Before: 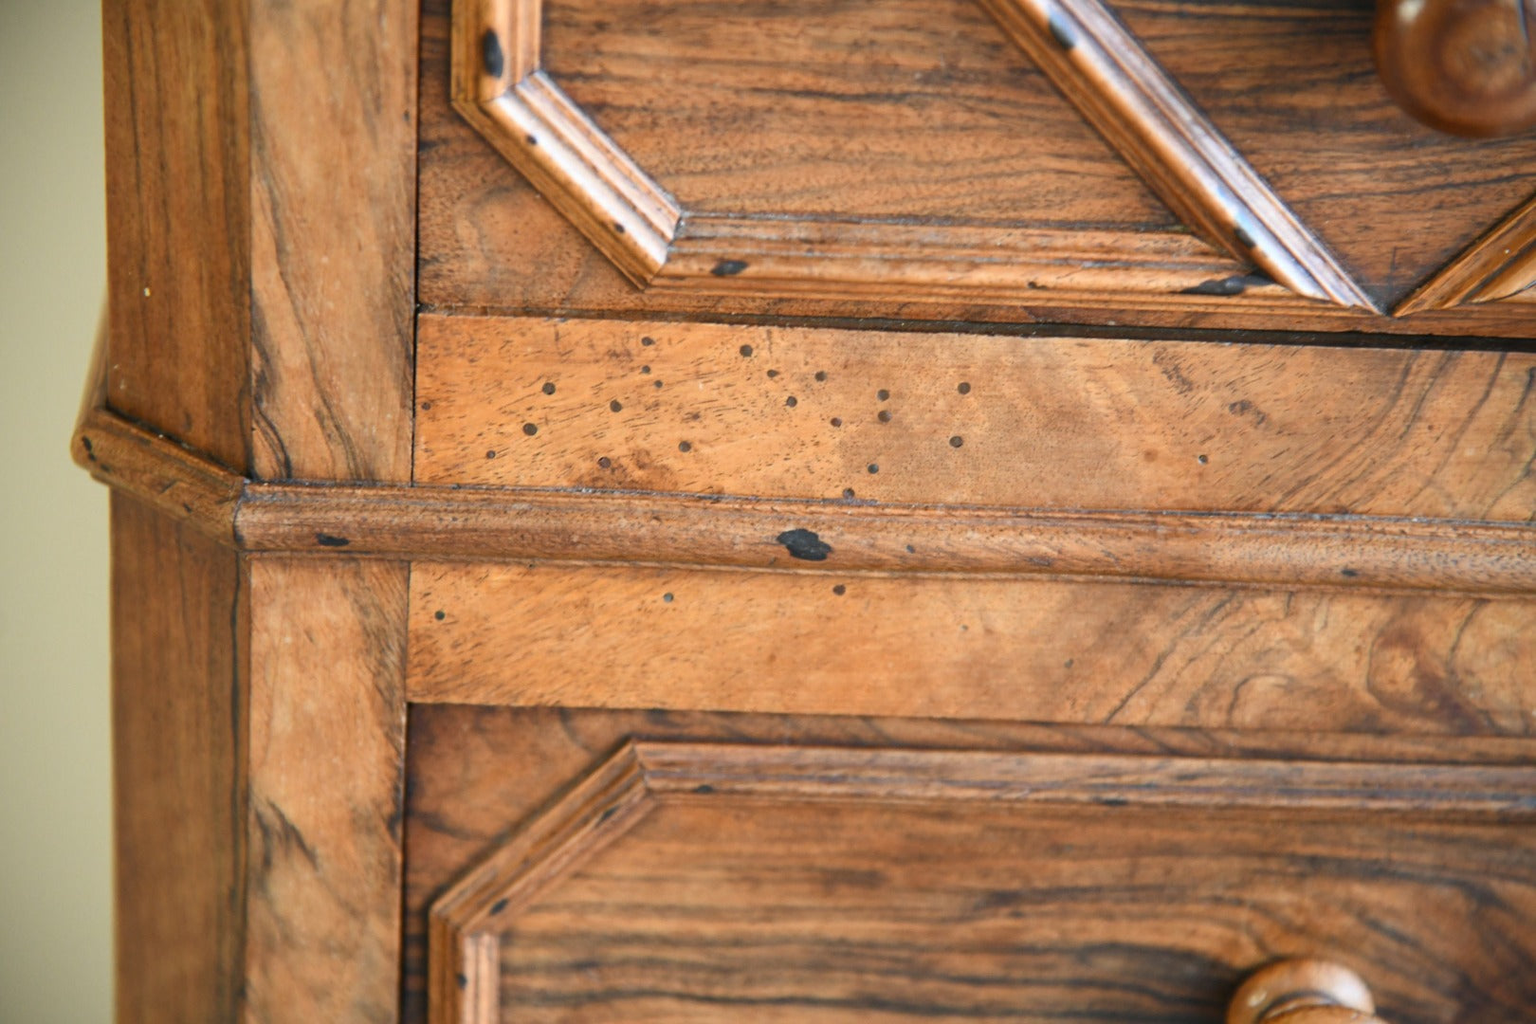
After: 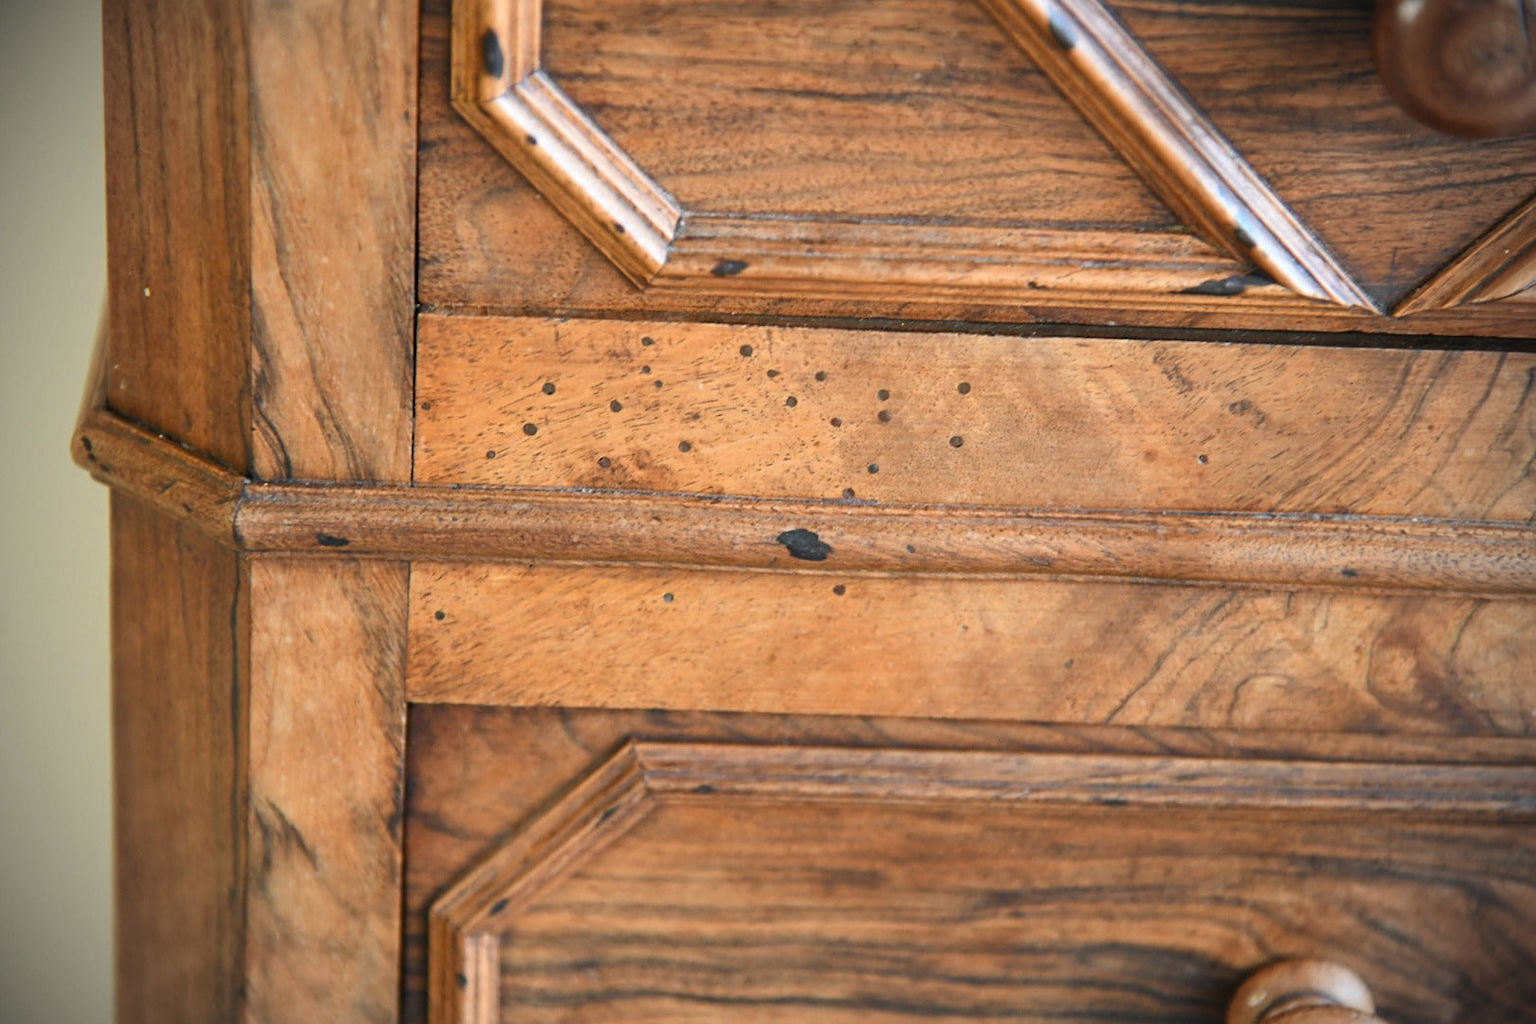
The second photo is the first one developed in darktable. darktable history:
exposure: compensate highlight preservation false
vignetting: width/height ratio 1.09, unbound false
sharpen: amount 0.209
